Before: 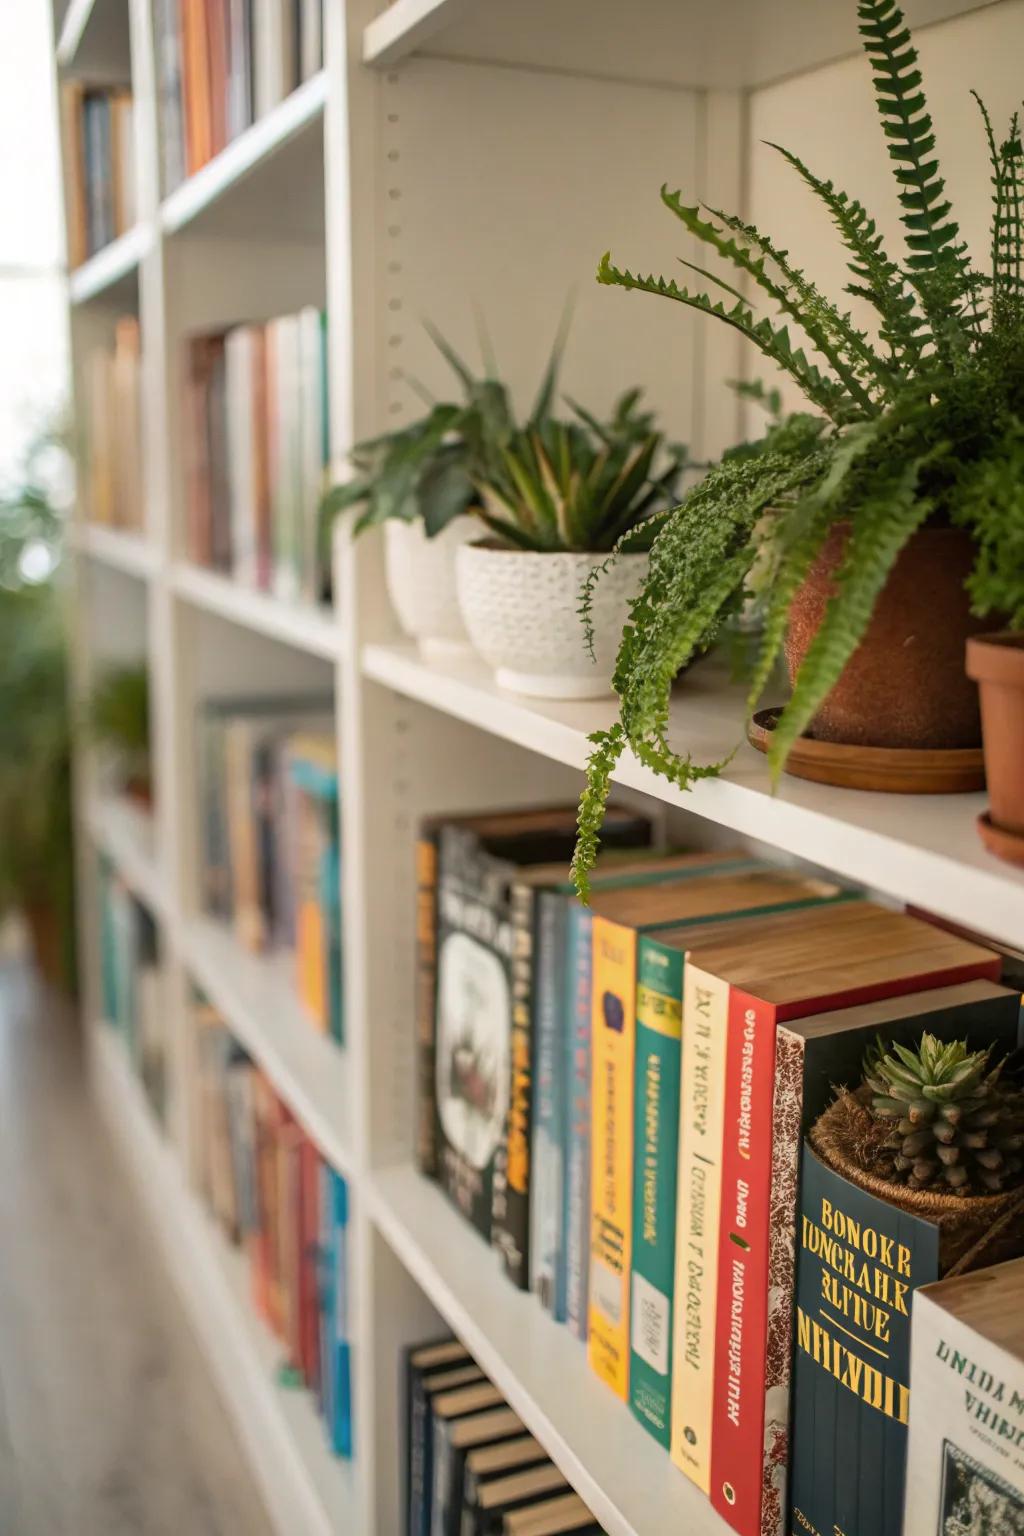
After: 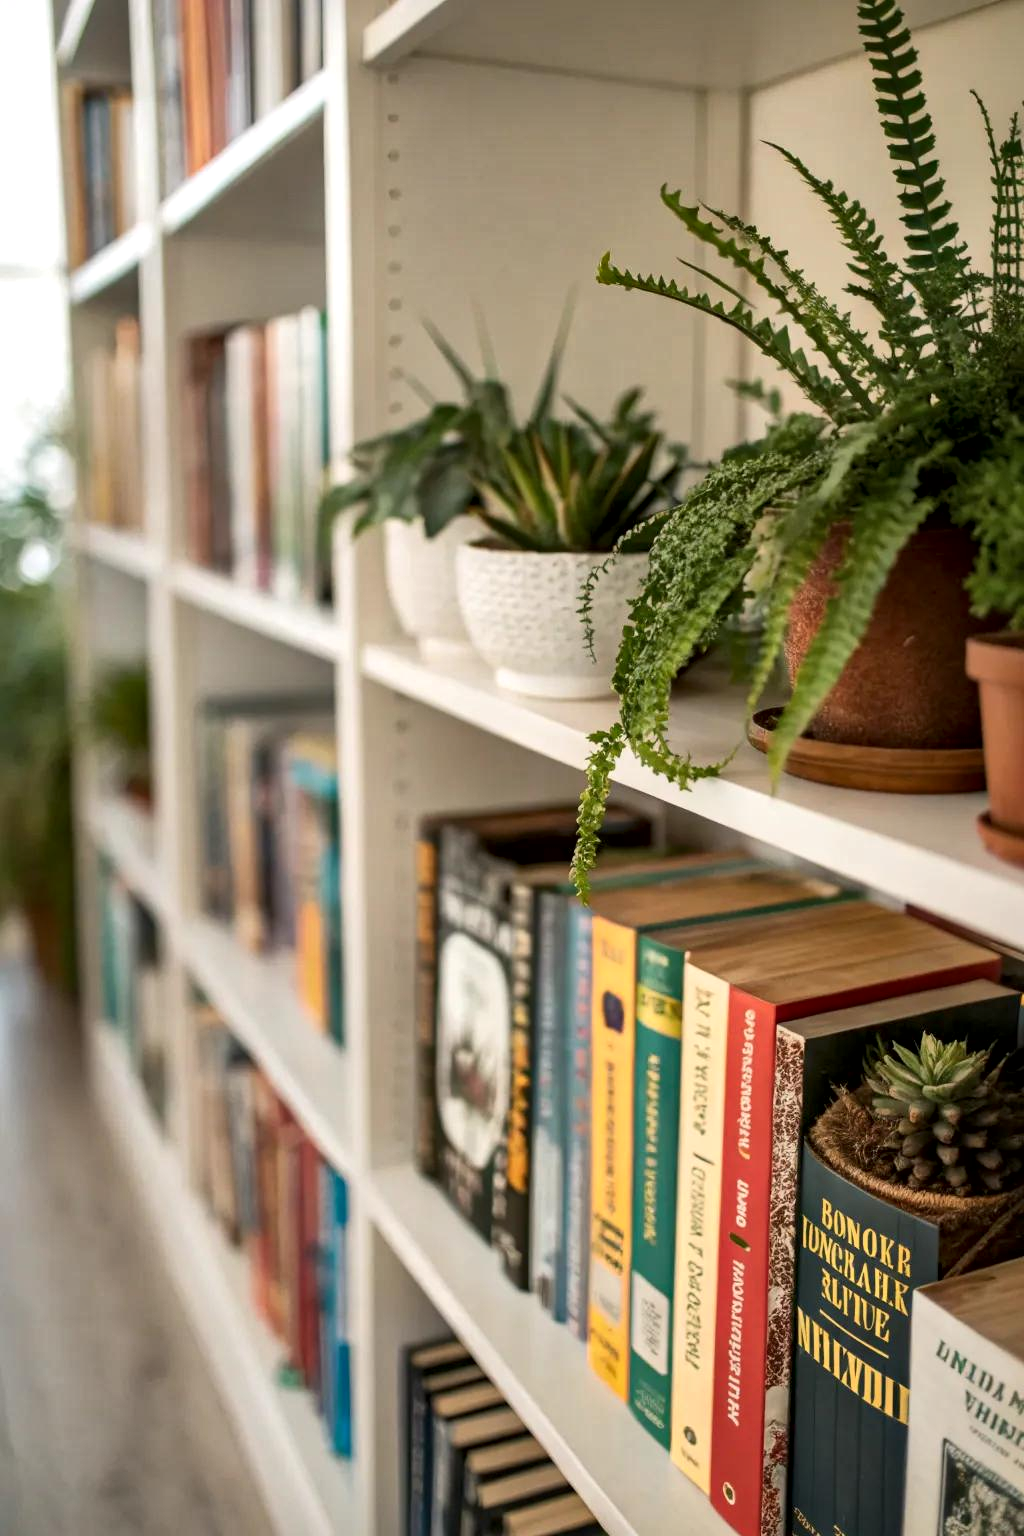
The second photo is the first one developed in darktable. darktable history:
local contrast: mode bilateral grid, contrast 25, coarseness 60, detail 152%, midtone range 0.2
